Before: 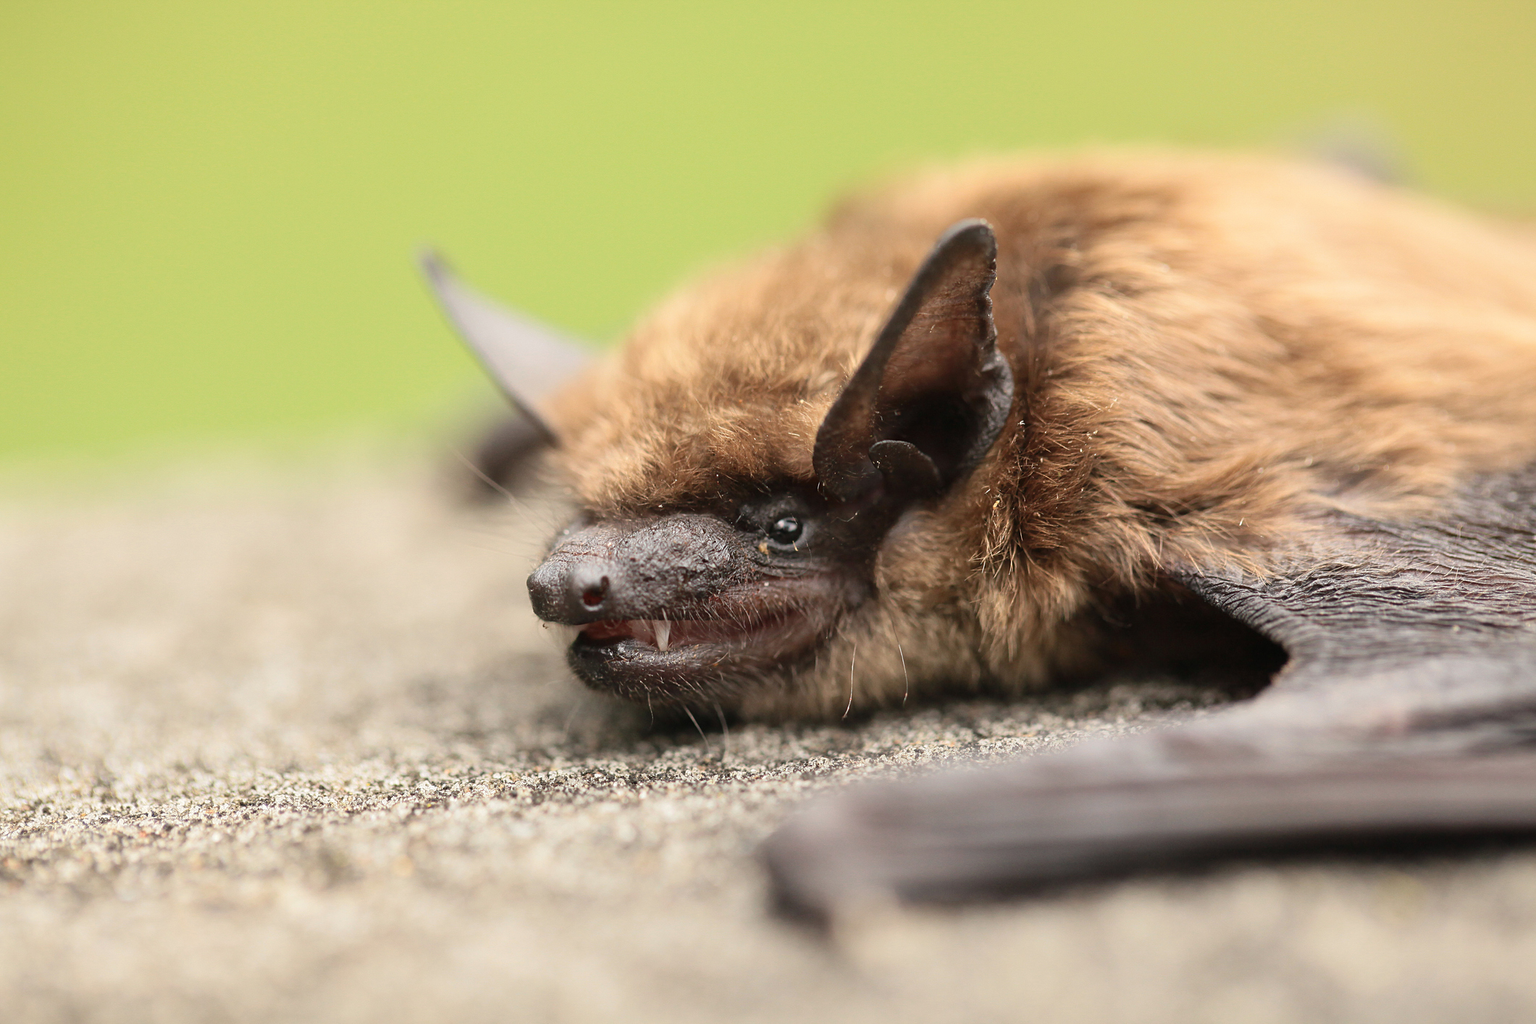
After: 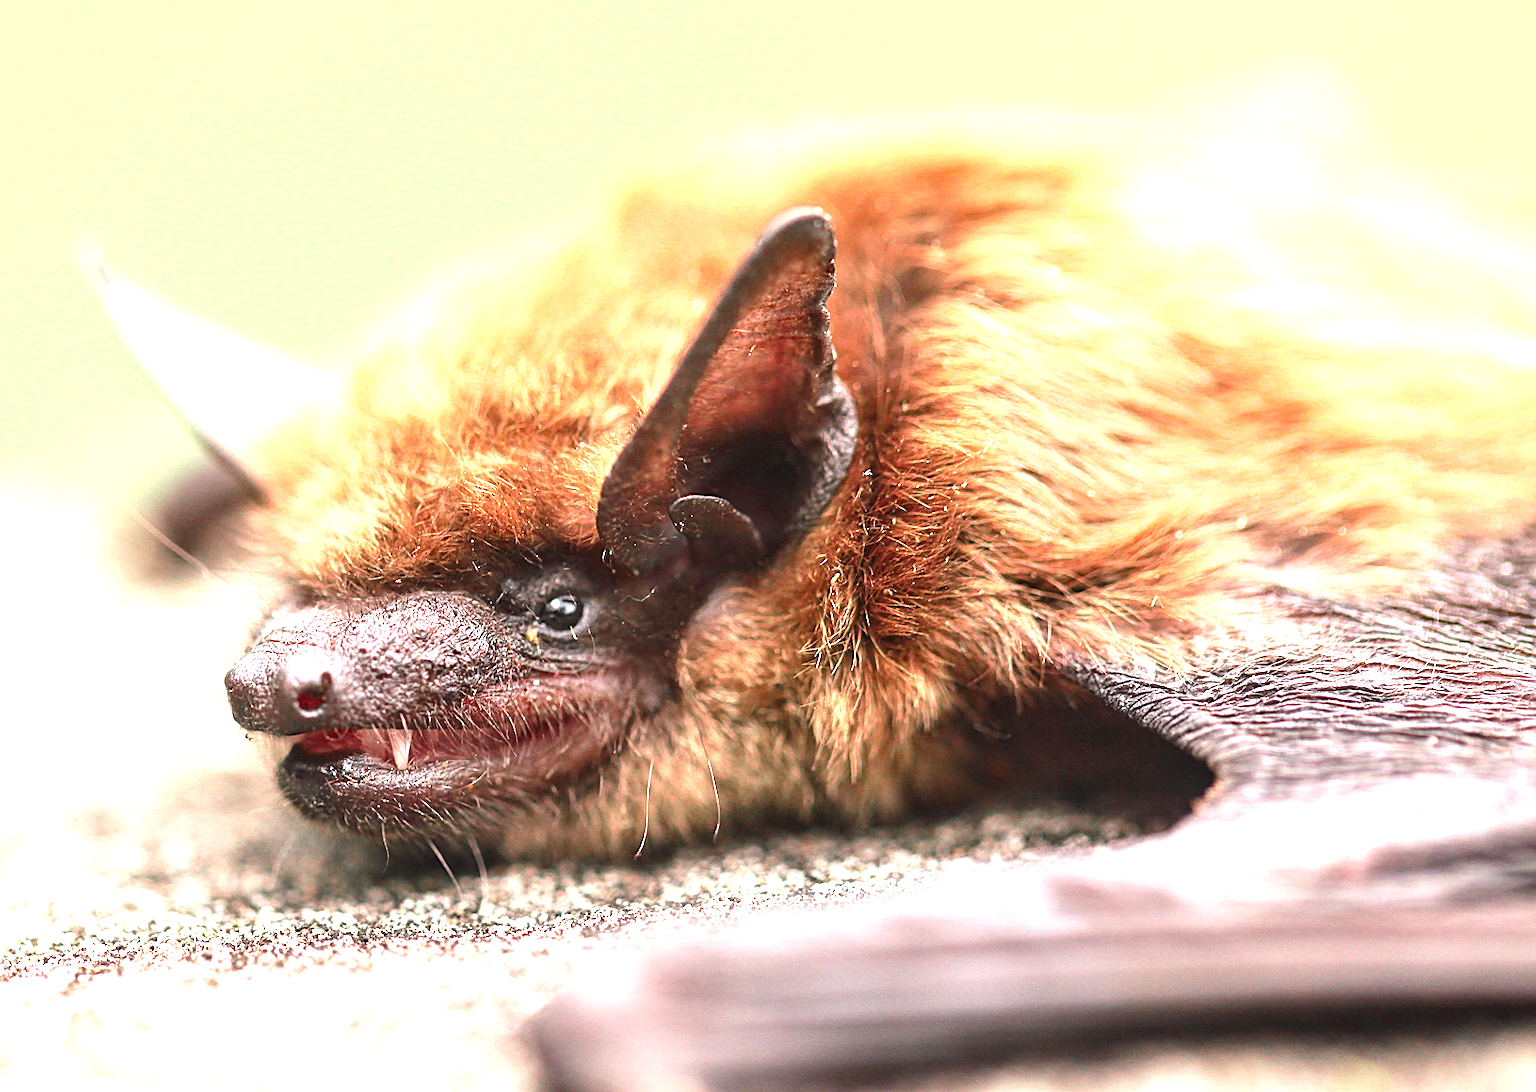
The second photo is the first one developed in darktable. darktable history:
crop: left 23.095%, top 5.827%, bottom 11.854%
local contrast: on, module defaults
white balance: red 1.009, blue 1.027
color zones: curves: ch0 [(0, 0.466) (0.128, 0.466) (0.25, 0.5) (0.375, 0.456) (0.5, 0.5) (0.625, 0.5) (0.737, 0.652) (0.875, 0.5)]; ch1 [(0, 0.603) (0.125, 0.618) (0.261, 0.348) (0.372, 0.353) (0.497, 0.363) (0.611, 0.45) (0.731, 0.427) (0.875, 0.518) (0.998, 0.652)]; ch2 [(0, 0.559) (0.125, 0.451) (0.253, 0.564) (0.37, 0.578) (0.5, 0.466) (0.625, 0.471) (0.731, 0.471) (0.88, 0.485)]
sharpen: on, module defaults
exposure: exposure 1.137 EV, compensate highlight preservation false
color balance: lift [1, 1.001, 0.999, 1.001], gamma [1, 1.004, 1.007, 0.993], gain [1, 0.991, 0.987, 1.013], contrast 7.5%, contrast fulcrum 10%, output saturation 115%
tone equalizer: on, module defaults
